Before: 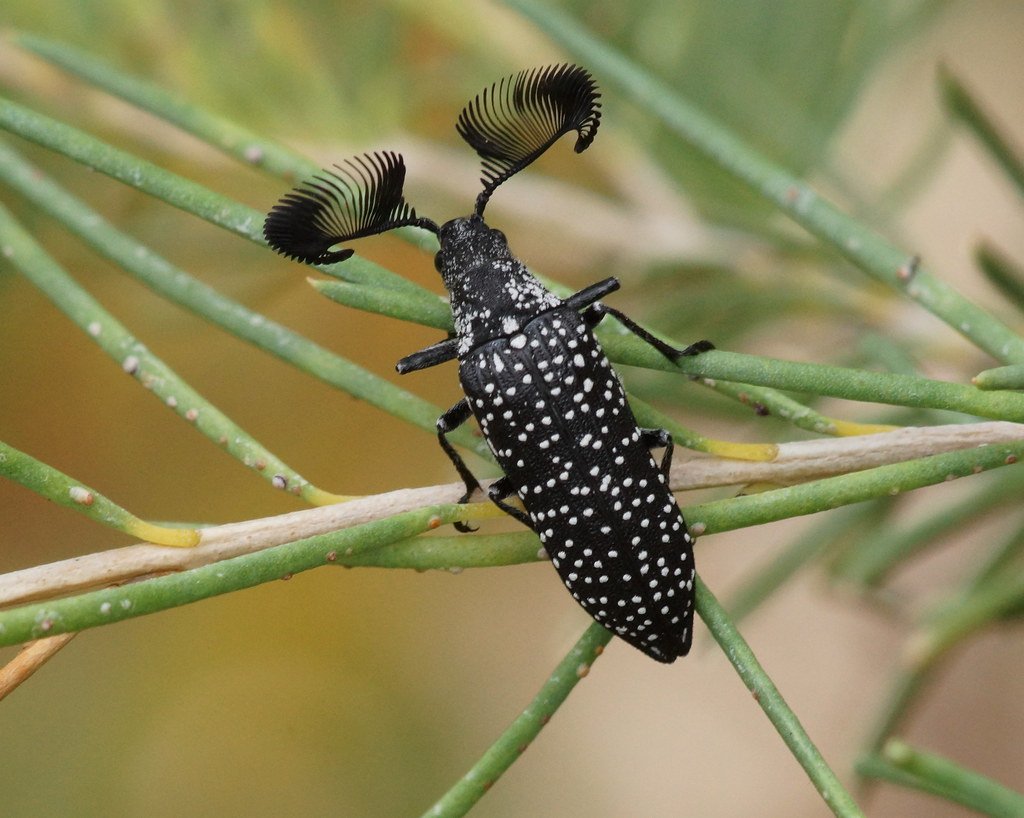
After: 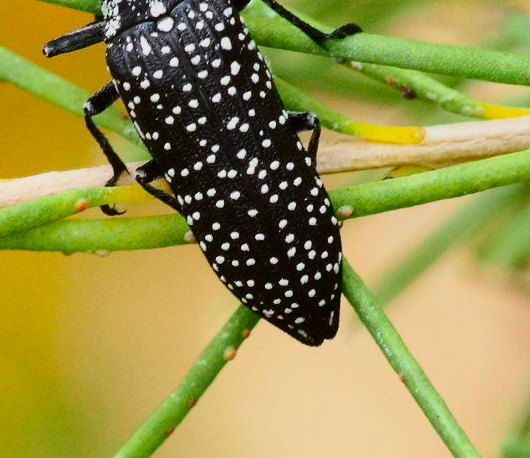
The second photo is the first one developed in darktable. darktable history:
contrast brightness saturation: contrast 0.2, brightness 0.16, saturation 0.22
crop: left 34.479%, top 38.822%, right 13.718%, bottom 5.172%
tone curve: curves: ch0 [(0, 0) (0.068, 0.031) (0.175, 0.132) (0.337, 0.304) (0.498, 0.511) (0.748, 0.762) (0.993, 0.954)]; ch1 [(0, 0) (0.294, 0.184) (0.359, 0.34) (0.362, 0.35) (0.43, 0.41) (0.476, 0.457) (0.499, 0.5) (0.529, 0.523) (0.677, 0.762) (1, 1)]; ch2 [(0, 0) (0.431, 0.419) (0.495, 0.502) (0.524, 0.534) (0.557, 0.56) (0.634, 0.654) (0.728, 0.722) (1, 1)], color space Lab, independent channels, preserve colors none
color balance rgb: perceptual saturation grading › global saturation 30%, global vibrance 20%
